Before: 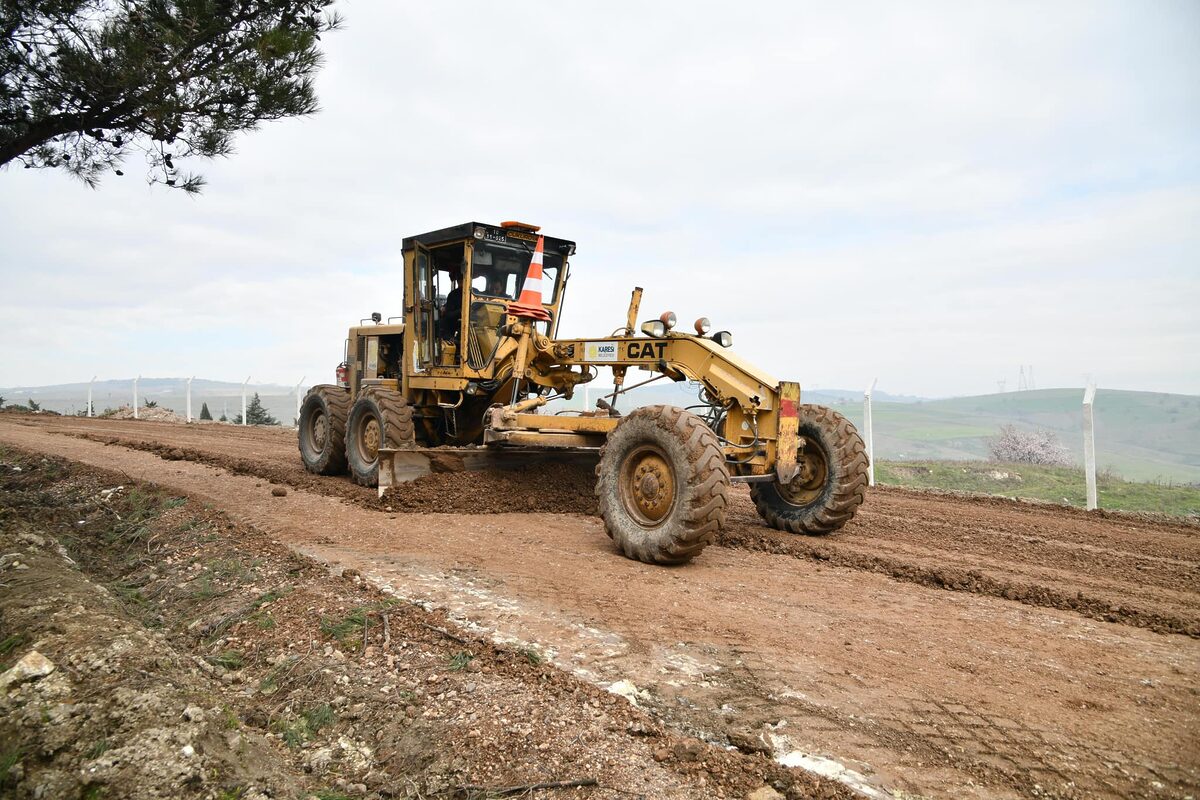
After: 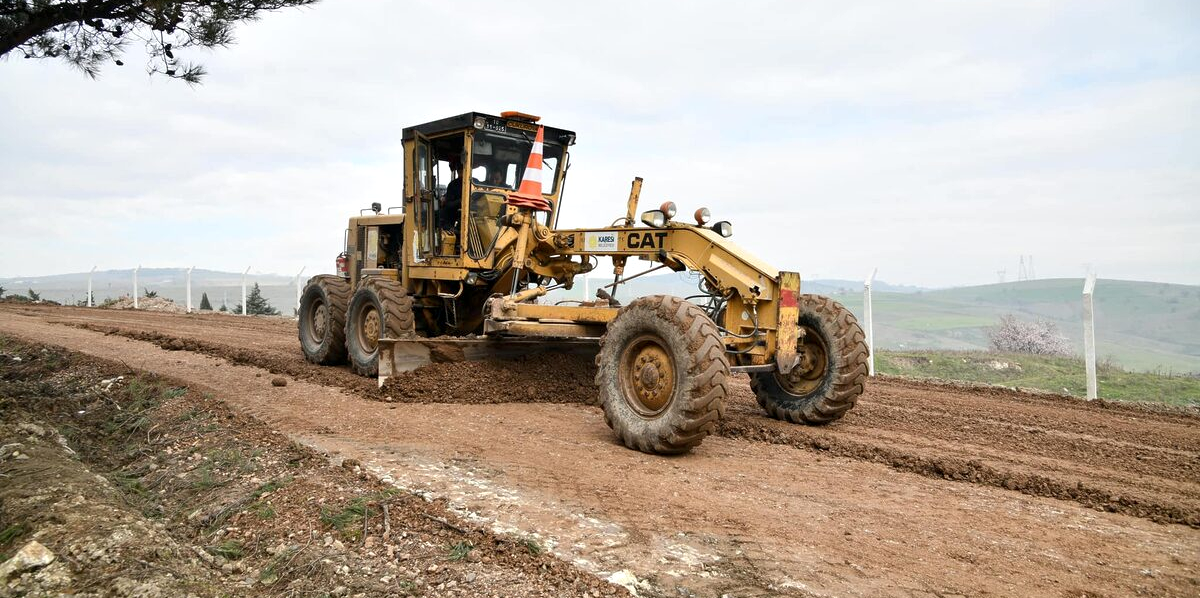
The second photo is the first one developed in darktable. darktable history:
local contrast: highlights 106%, shadows 102%, detail 120%, midtone range 0.2
crop: top 13.816%, bottom 11.39%
